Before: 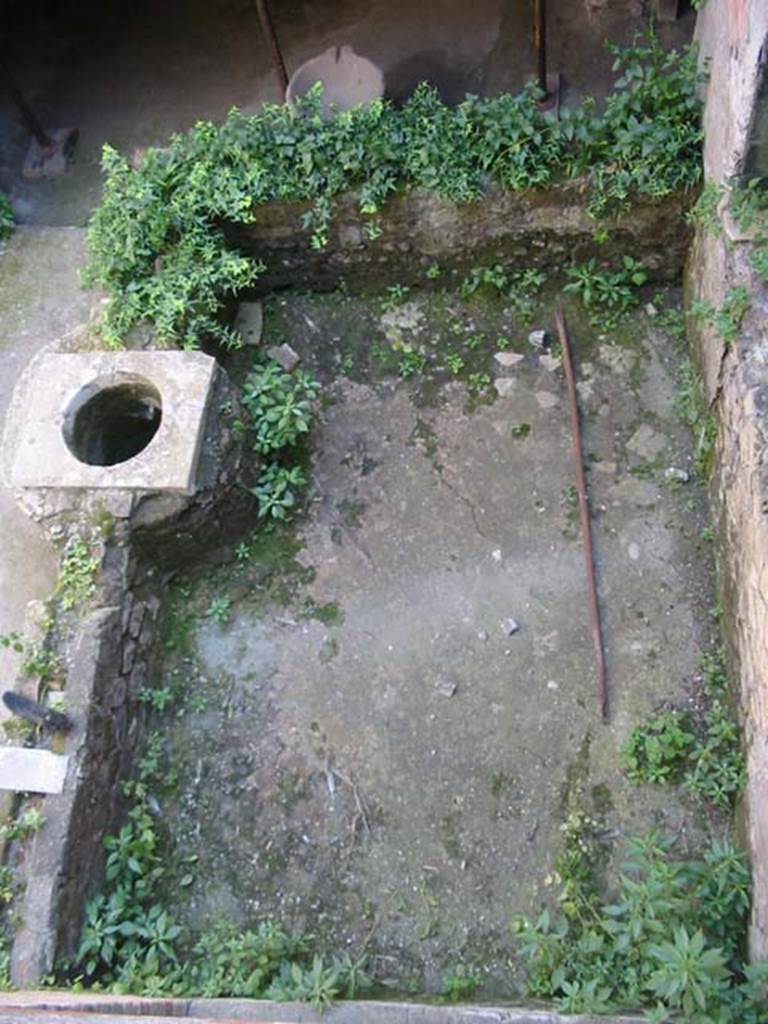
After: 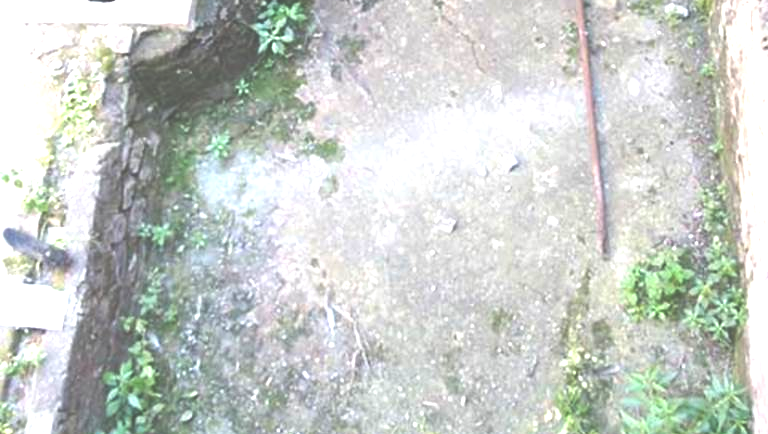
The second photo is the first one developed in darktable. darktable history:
crop: top 45.403%, bottom 12.14%
shadows and highlights: shadows 42.67, highlights 8.44
exposure: black level correction -0.023, exposure 1.396 EV, compensate exposure bias true, compensate highlight preservation false
